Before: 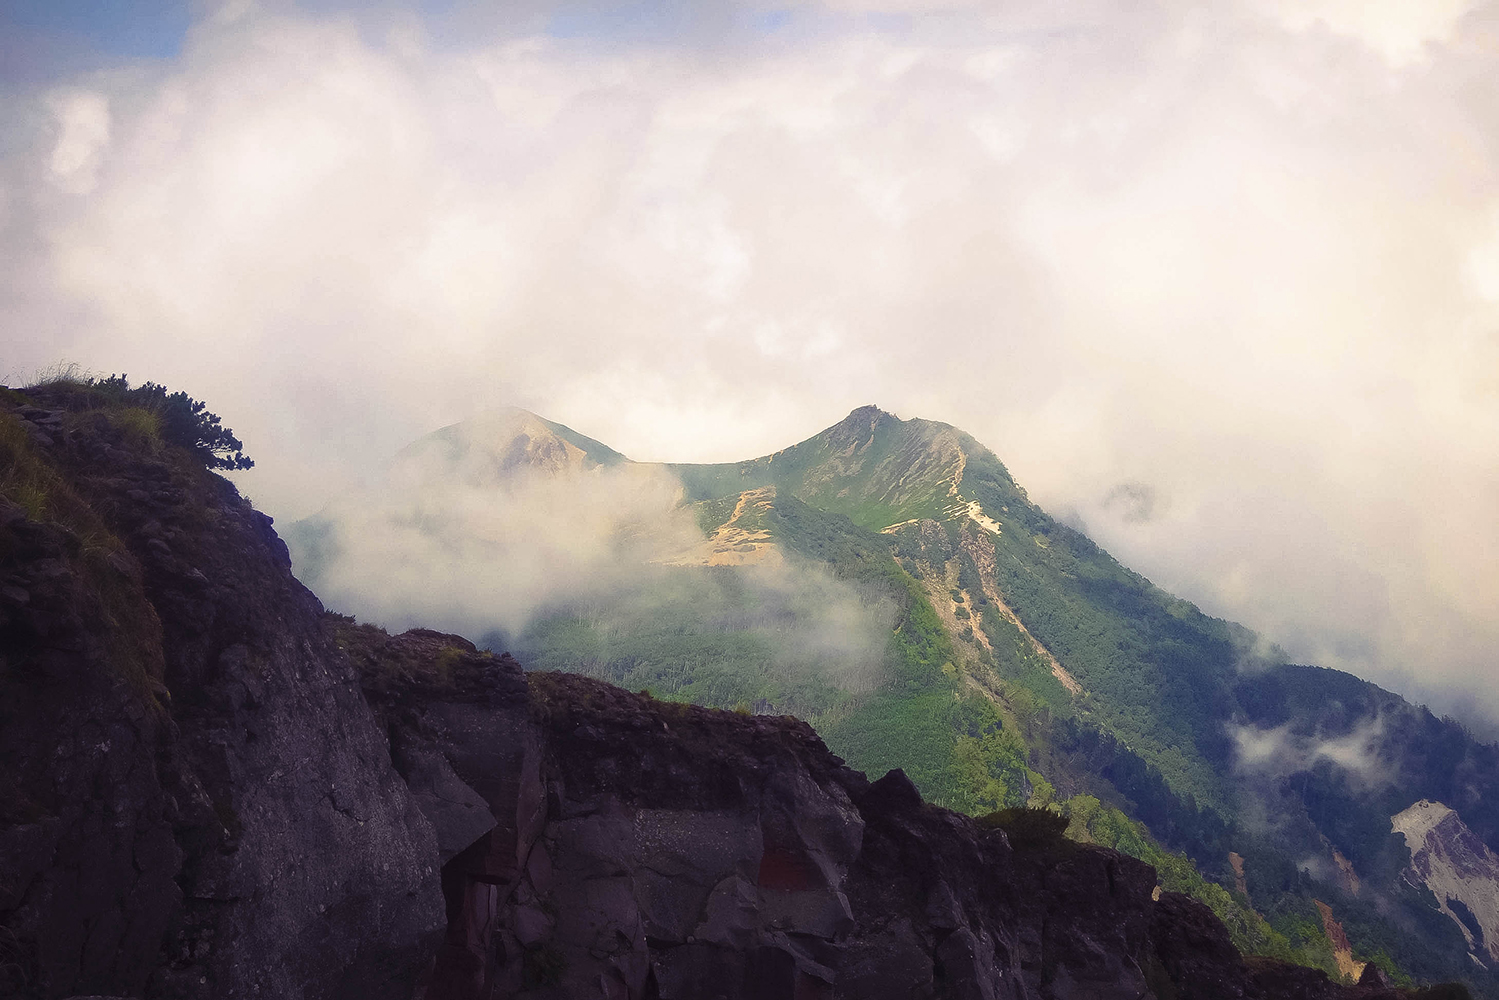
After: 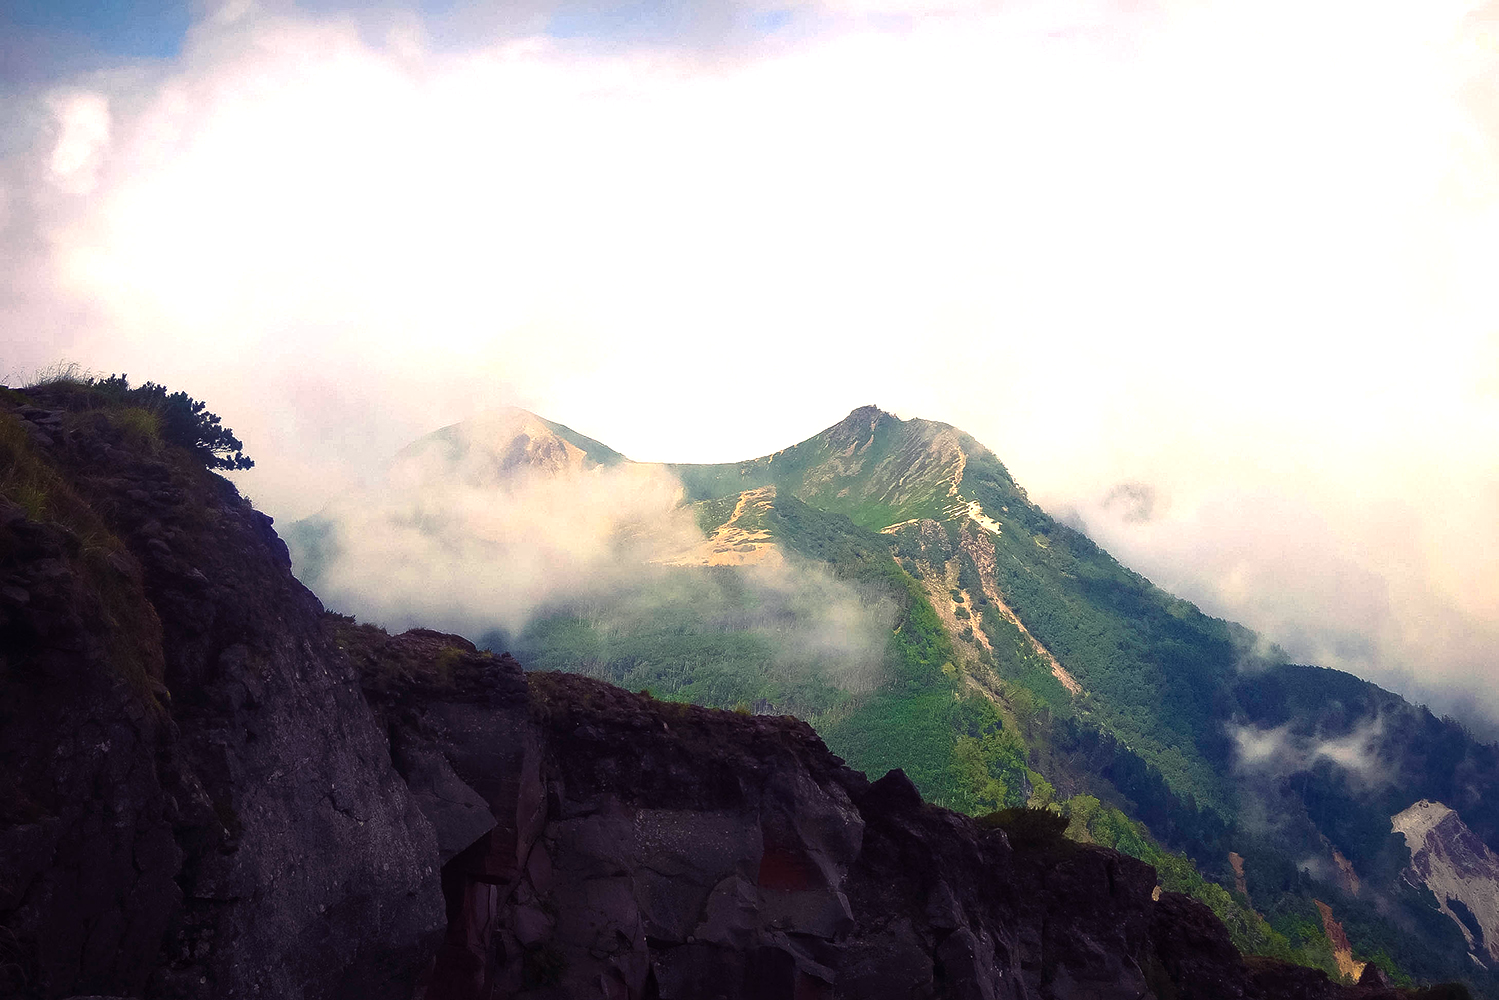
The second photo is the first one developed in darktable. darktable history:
color balance rgb: shadows lift › chroma 2.032%, shadows lift › hue 216.5°, shadows fall-off 100.542%, perceptual saturation grading › global saturation 0.445%, perceptual brilliance grading › global brilliance 15.433%, perceptual brilliance grading › shadows -35.586%, mask middle-gray fulcrum 21.762%, global vibrance 20%
